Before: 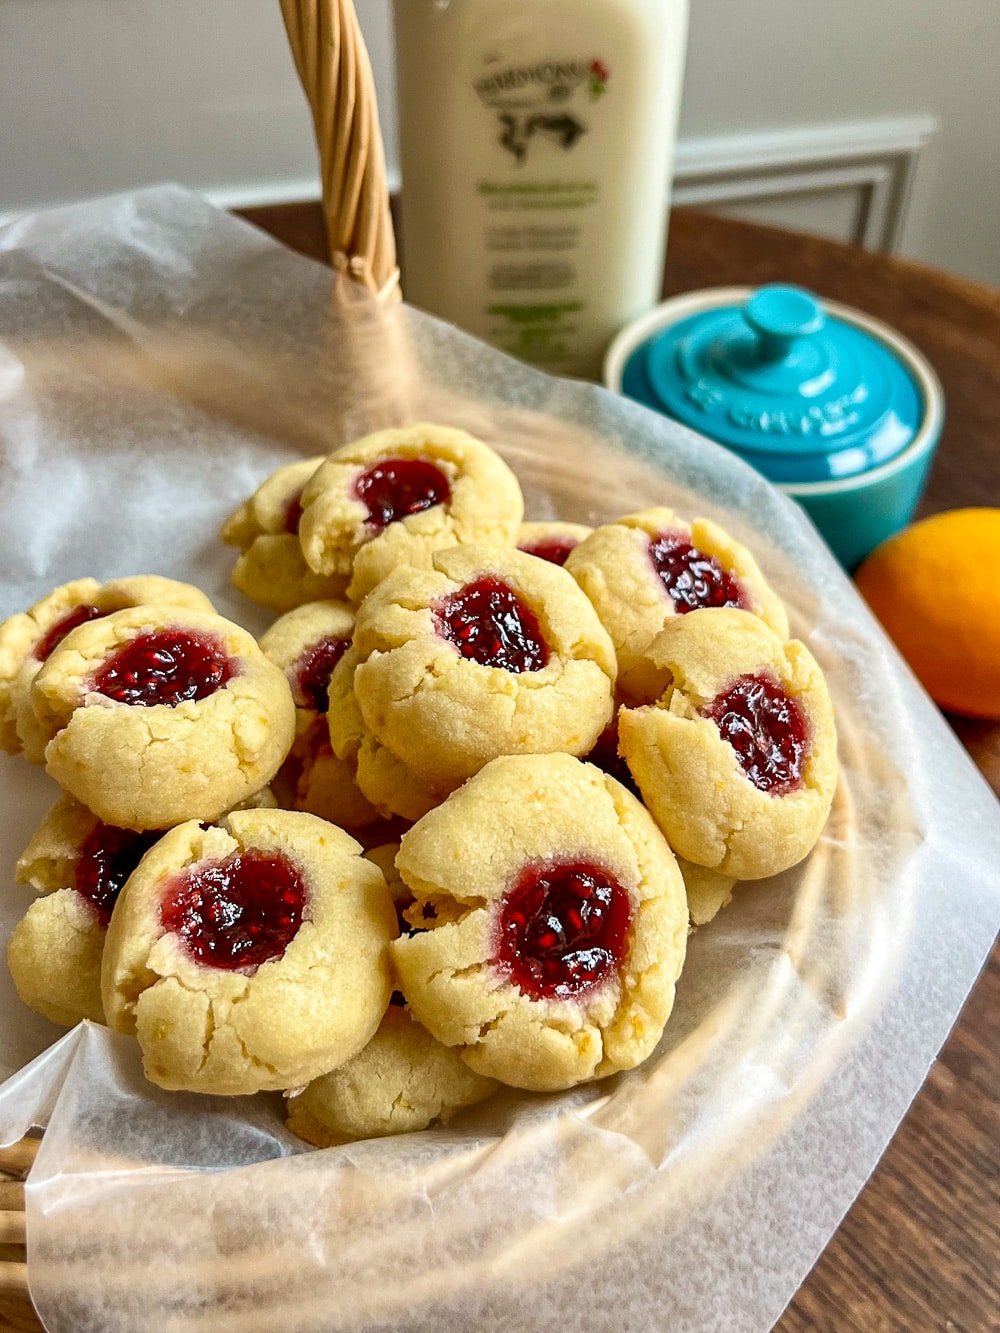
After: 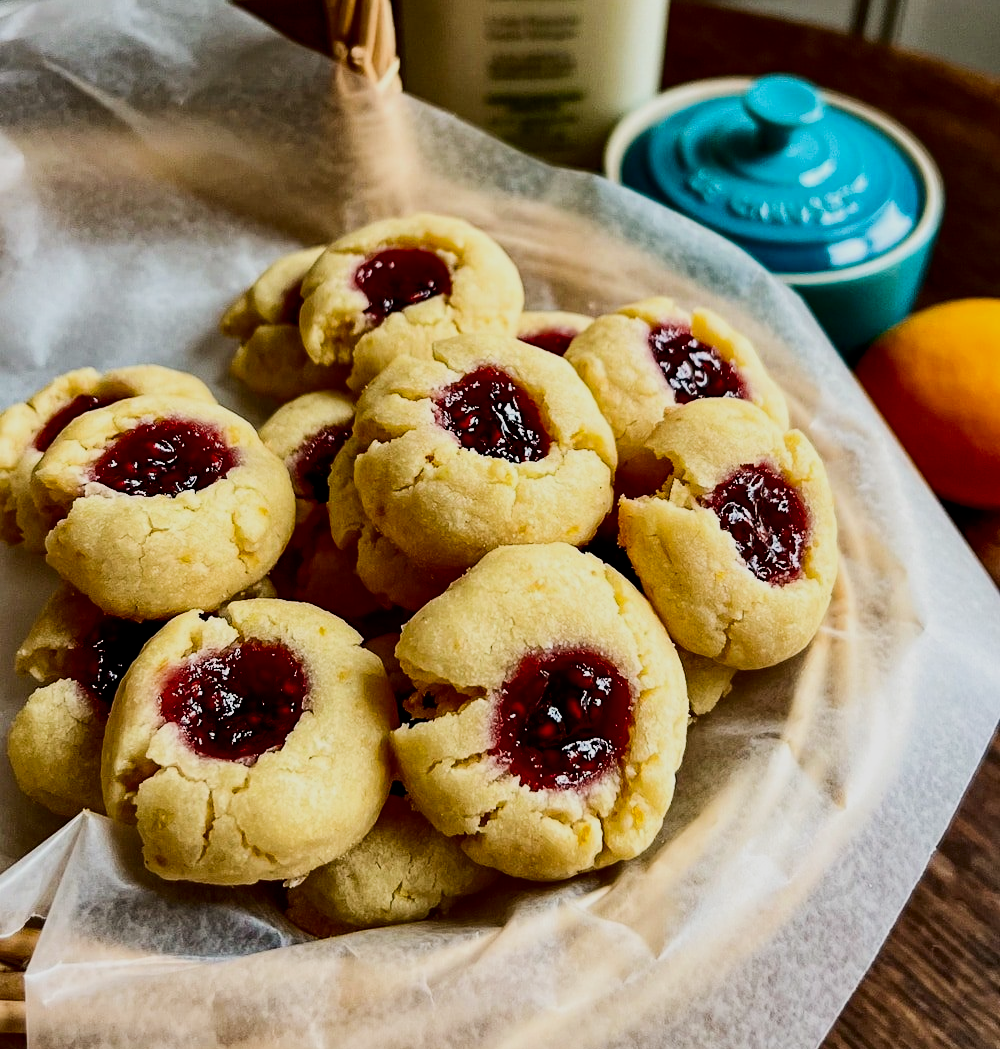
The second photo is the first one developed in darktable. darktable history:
crop and rotate: top 15.774%, bottom 5.506%
contrast brightness saturation: contrast 0.19, brightness -0.24, saturation 0.11
filmic rgb: black relative exposure -5 EV, hardness 2.88, contrast 1.2, highlights saturation mix -30%
